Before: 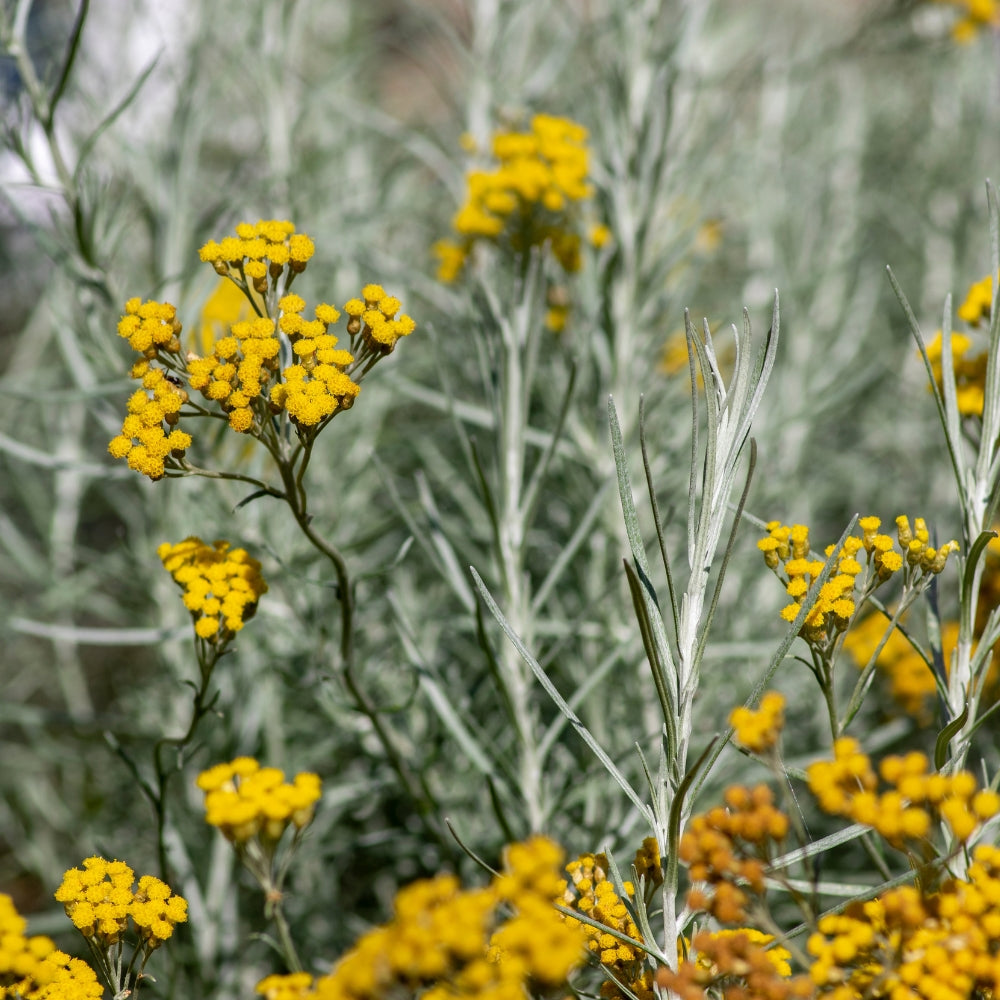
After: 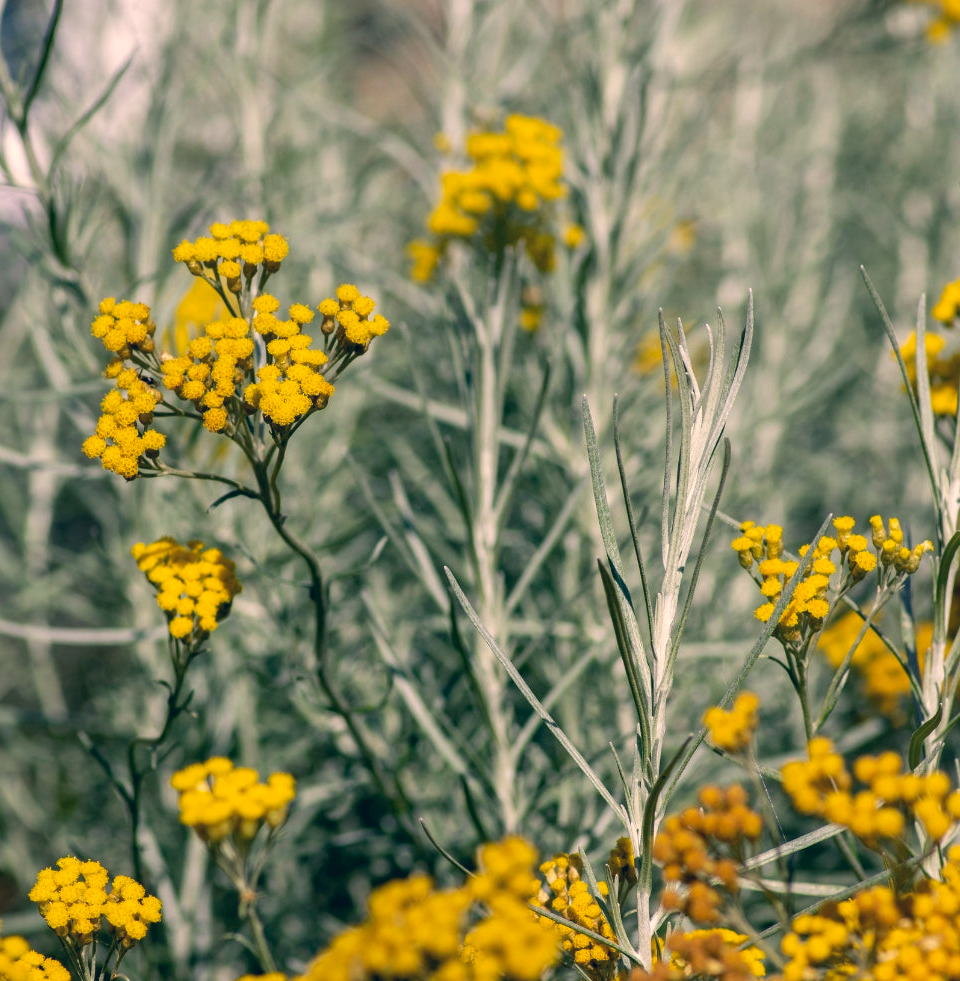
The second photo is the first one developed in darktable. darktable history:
color correction: highlights a* 10.34, highlights b* 14.04, shadows a* -10.05, shadows b* -15.02
crop and rotate: left 2.636%, right 1.283%, bottom 1.86%
